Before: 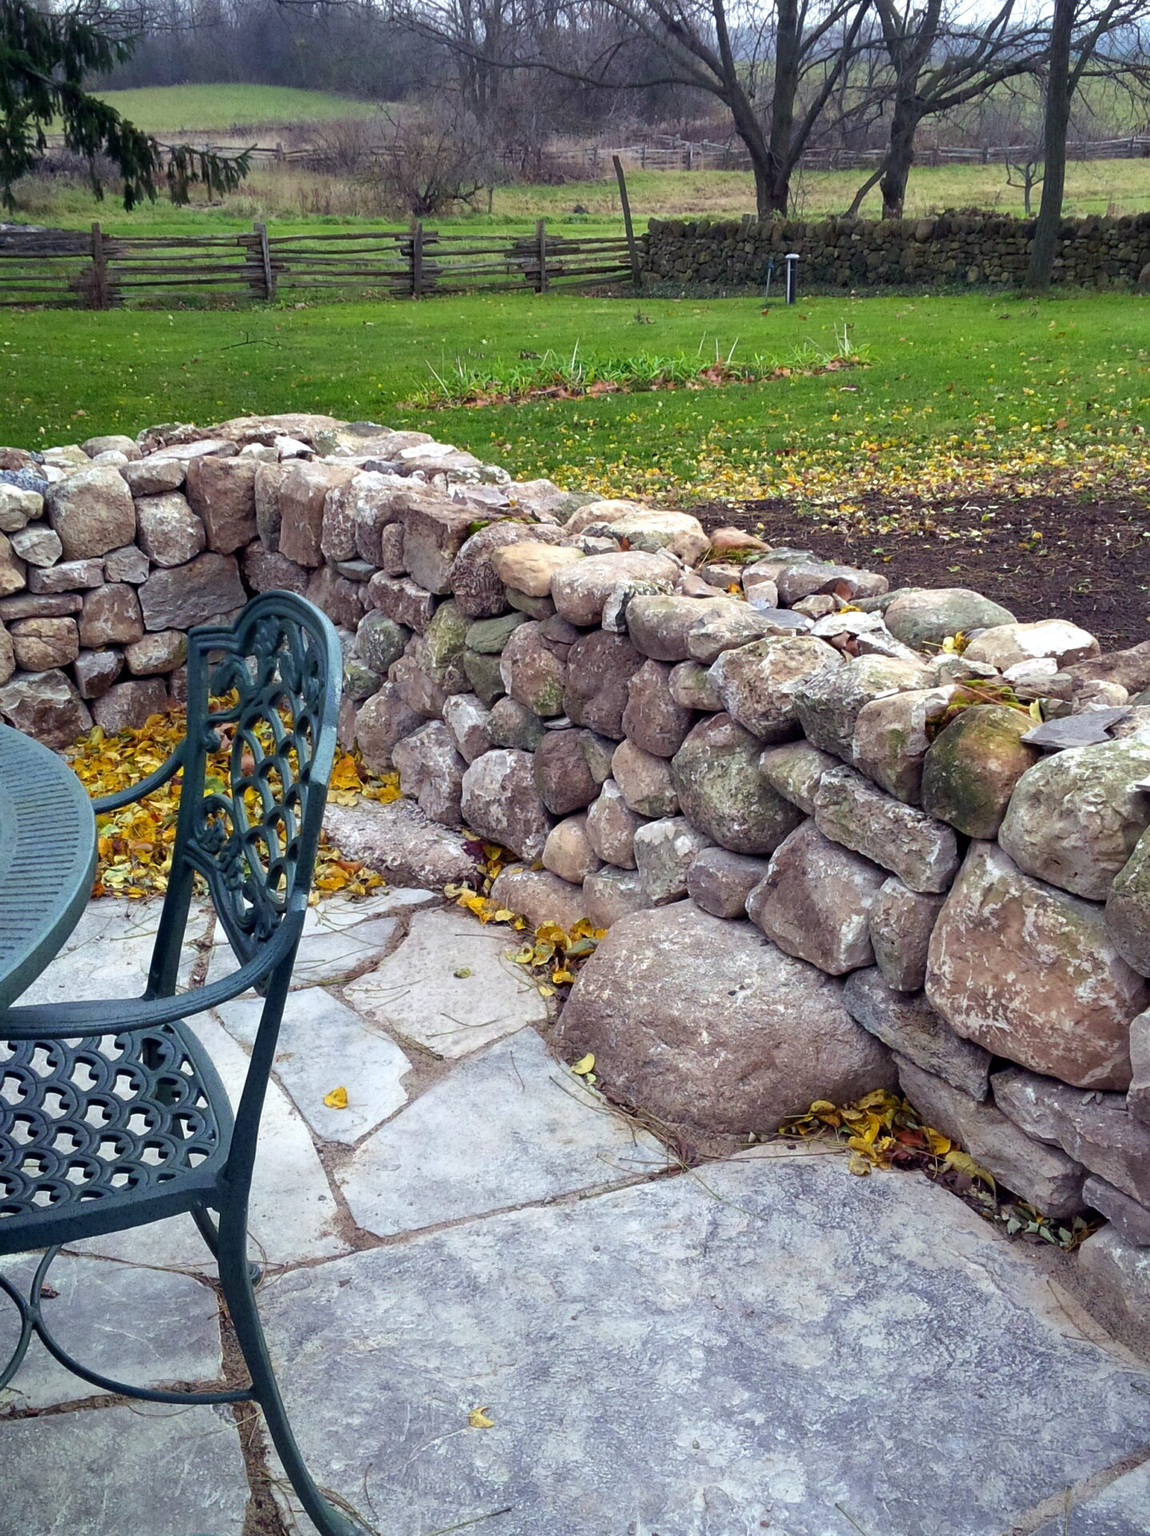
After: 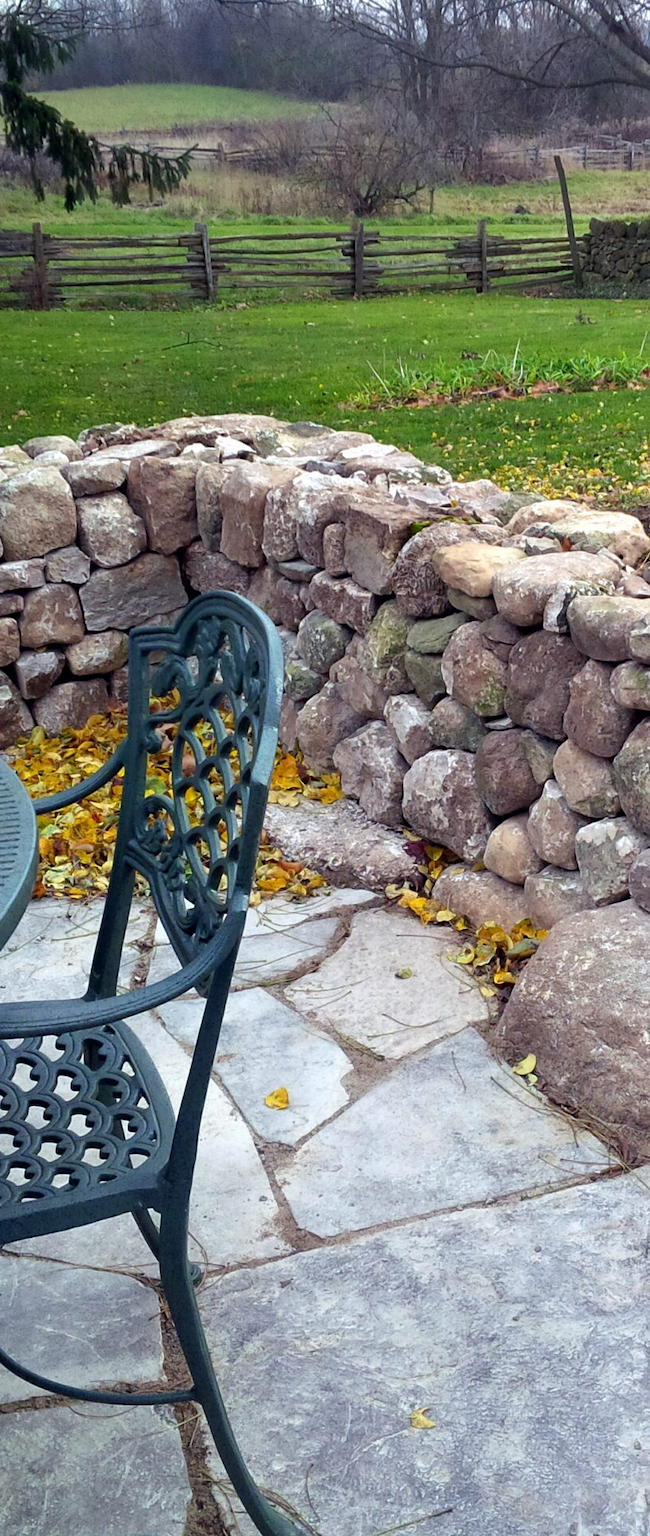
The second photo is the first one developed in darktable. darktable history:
crop: left 5.147%, right 38.311%
